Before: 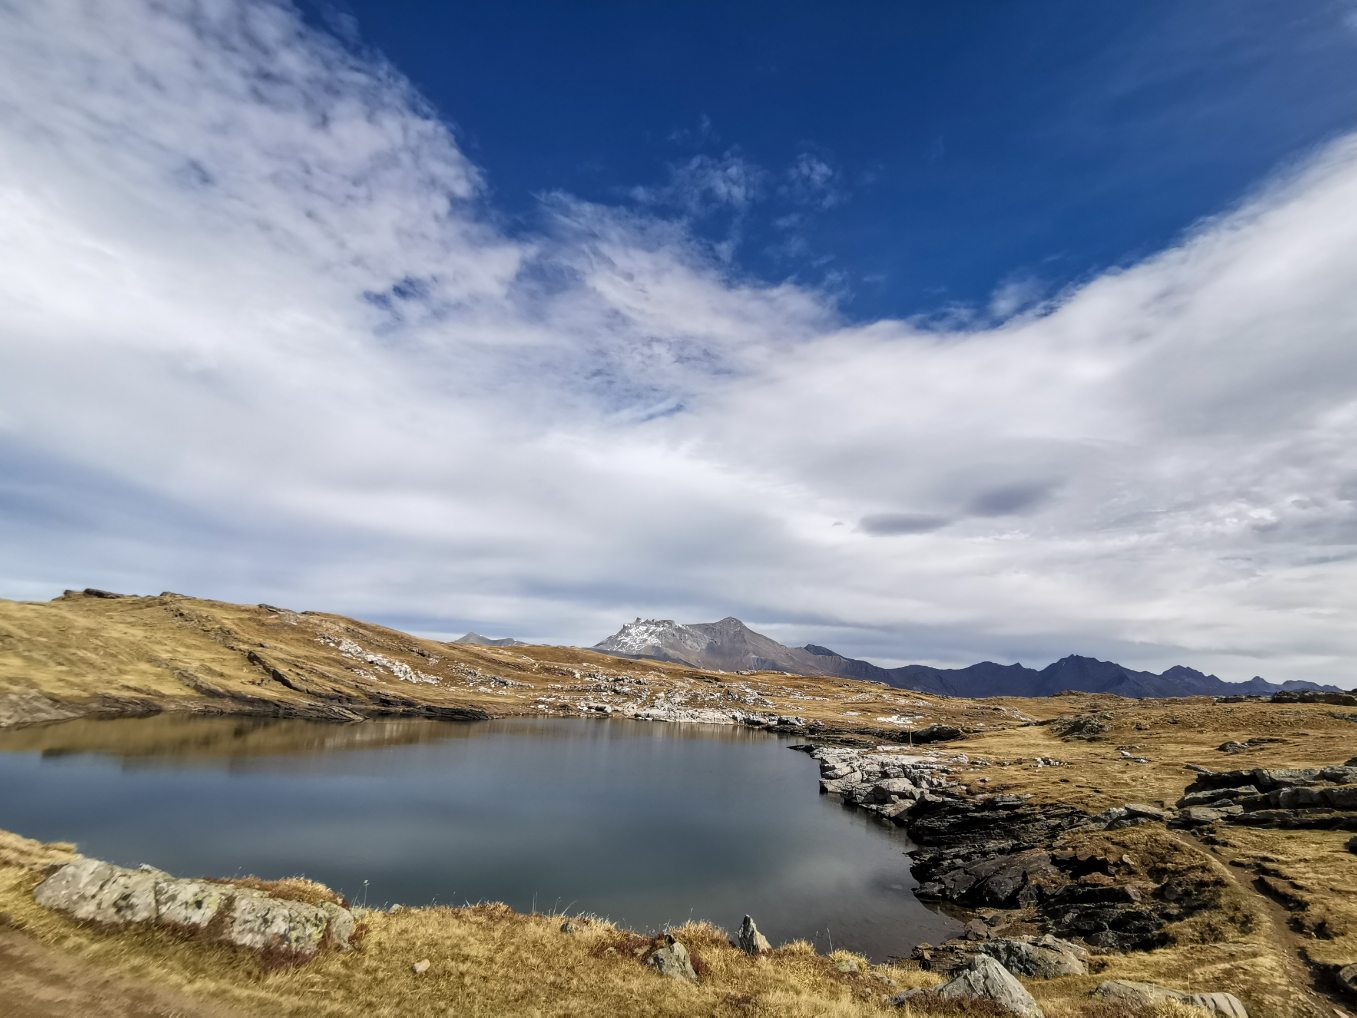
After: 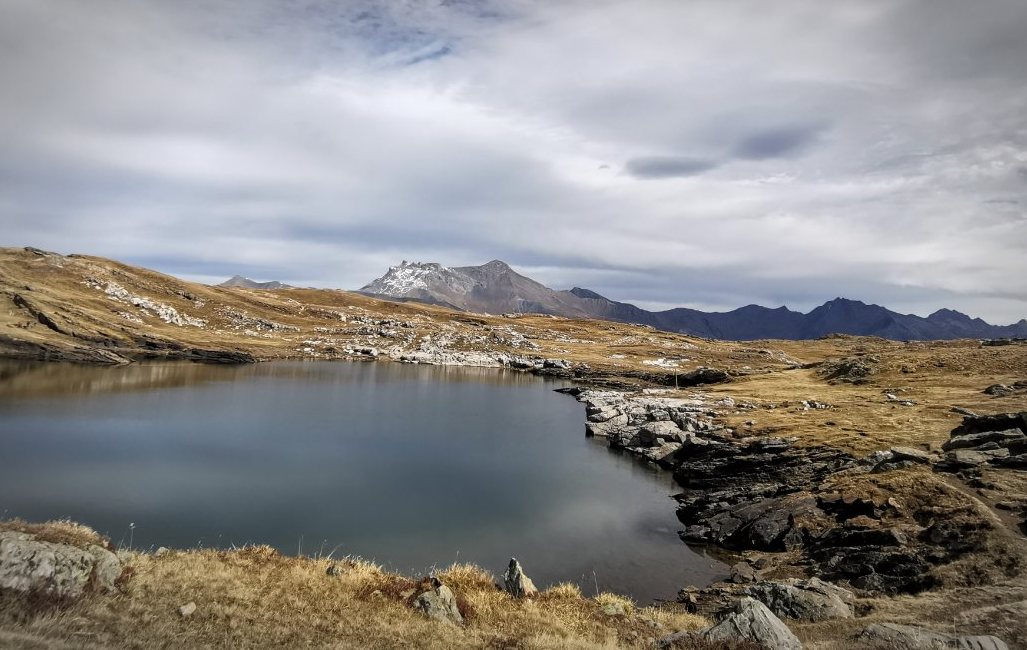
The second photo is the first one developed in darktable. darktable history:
vignetting: automatic ratio true
crop and rotate: left 17.299%, top 35.115%, right 7.015%, bottom 1.024%
